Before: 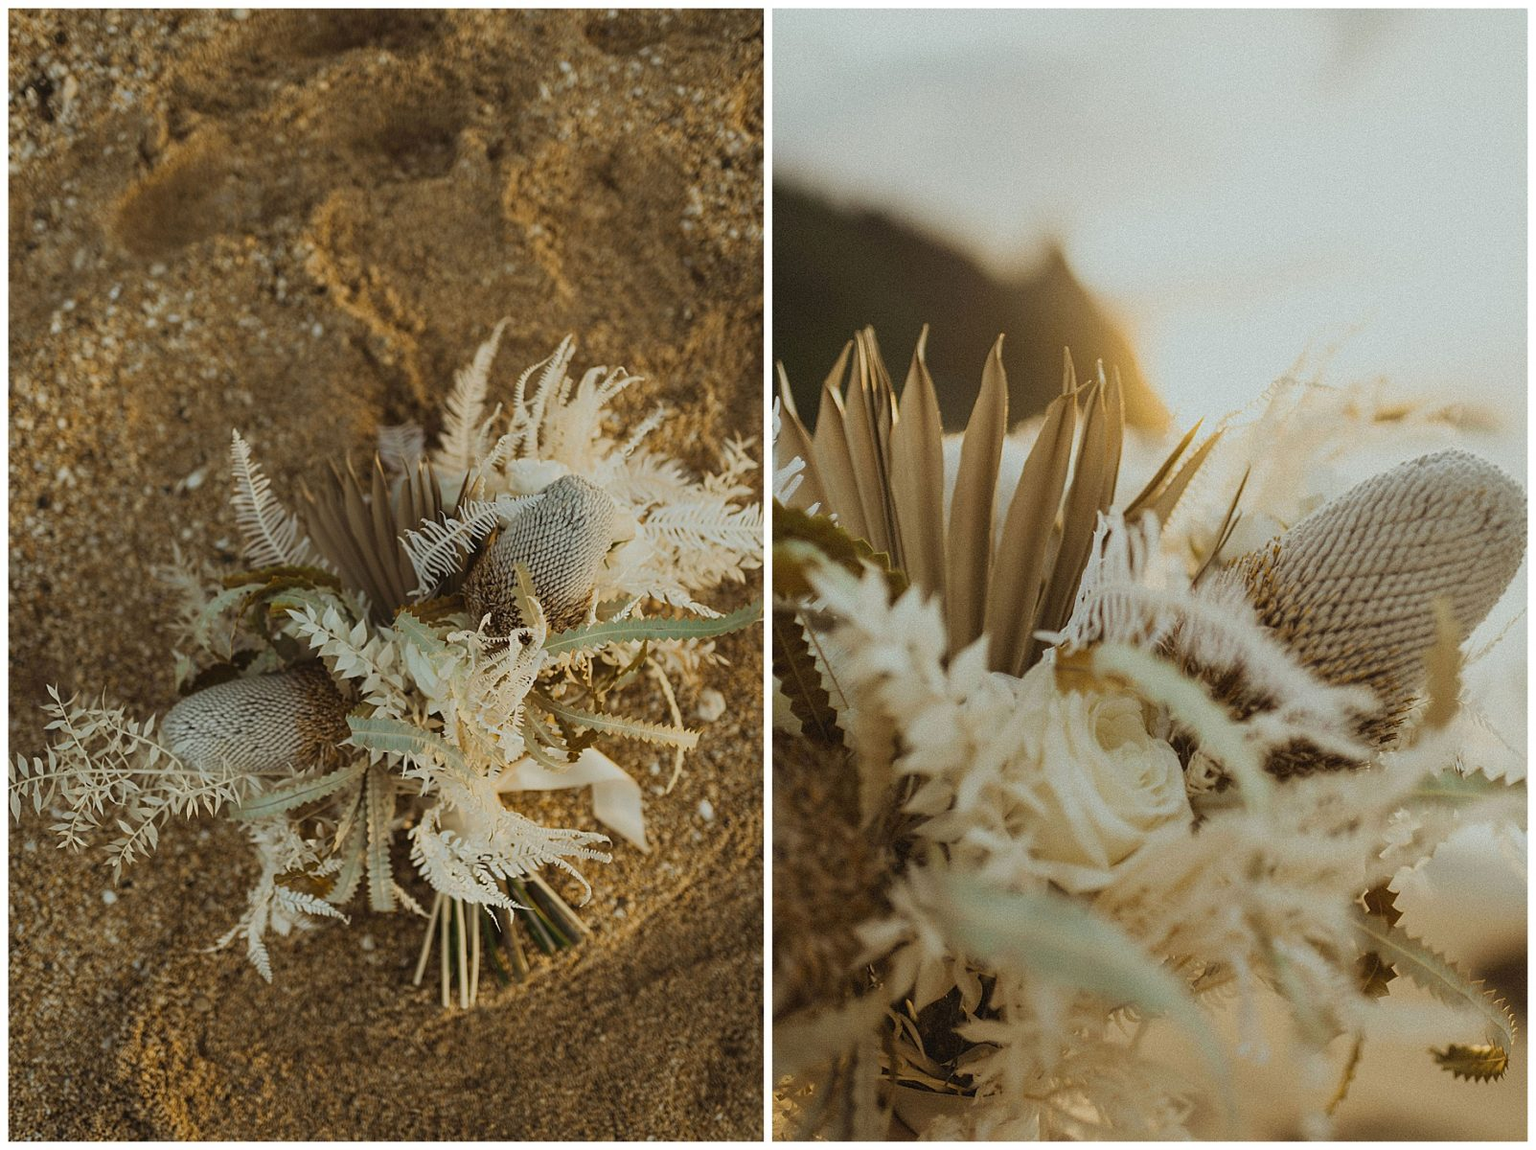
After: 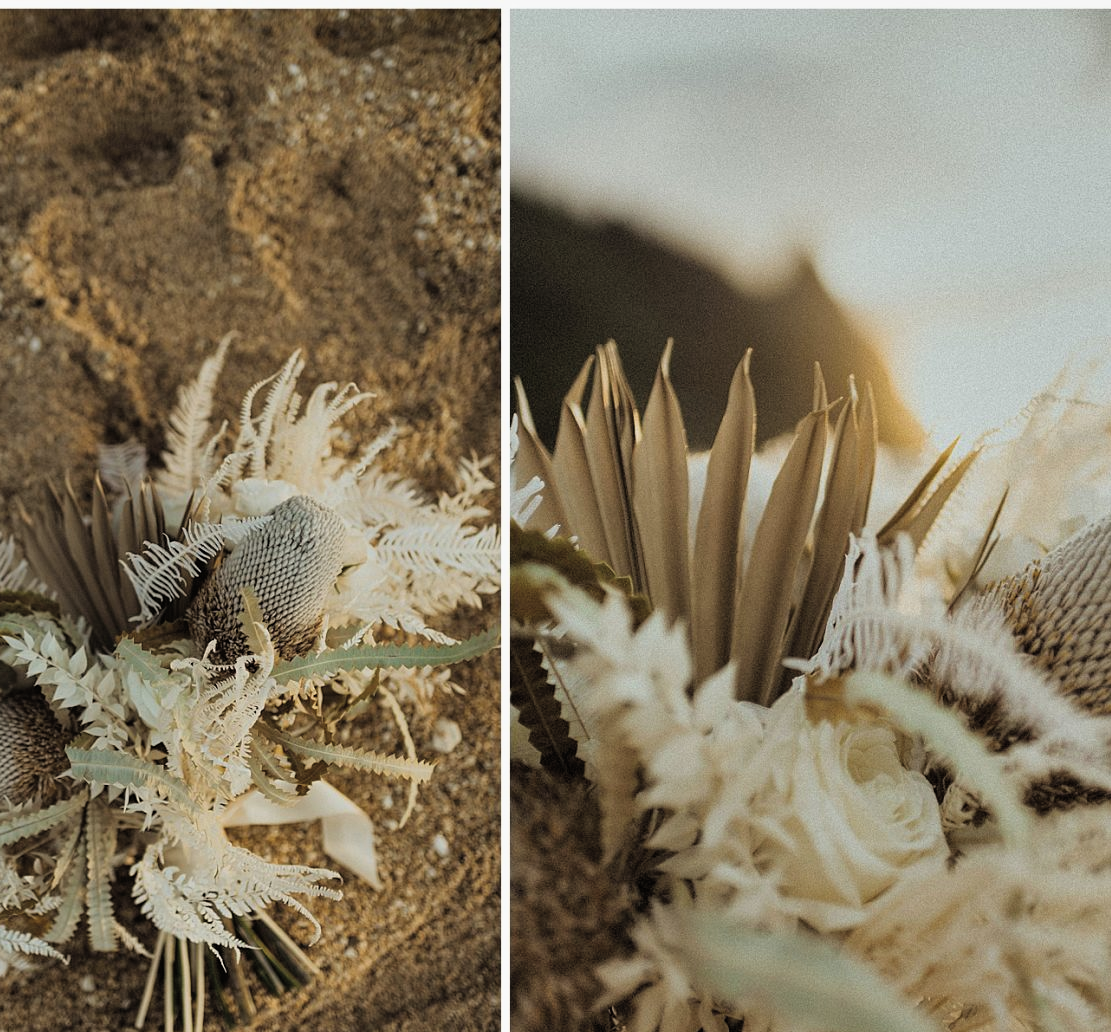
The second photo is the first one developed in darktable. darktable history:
filmic rgb: black relative exposure -4.93 EV, white relative exposure 2.84 EV, hardness 3.72
shadows and highlights: soften with gaussian
crop: left 18.479%, right 12.2%, bottom 13.971%
color zones: curves: ch1 [(0, 0.469) (0.001, 0.469) (0.12, 0.446) (0.248, 0.469) (0.5, 0.5) (0.748, 0.5) (0.999, 0.469) (1, 0.469)]
exposure: black level correction -0.008, exposure 0.067 EV, compensate highlight preservation false
